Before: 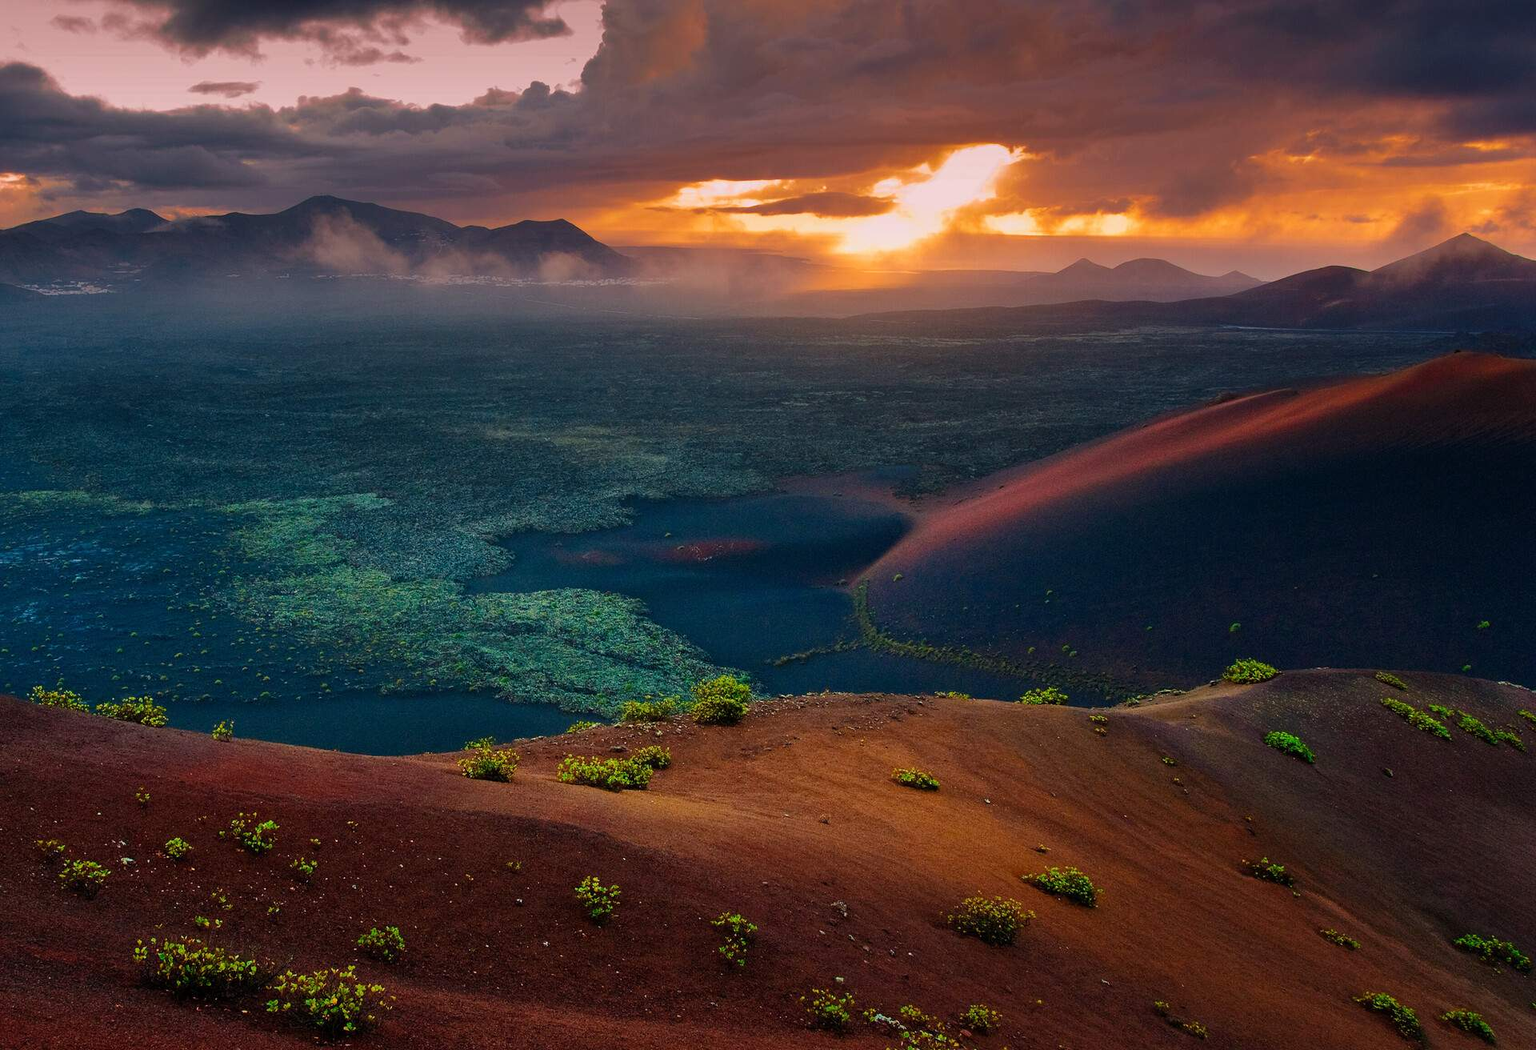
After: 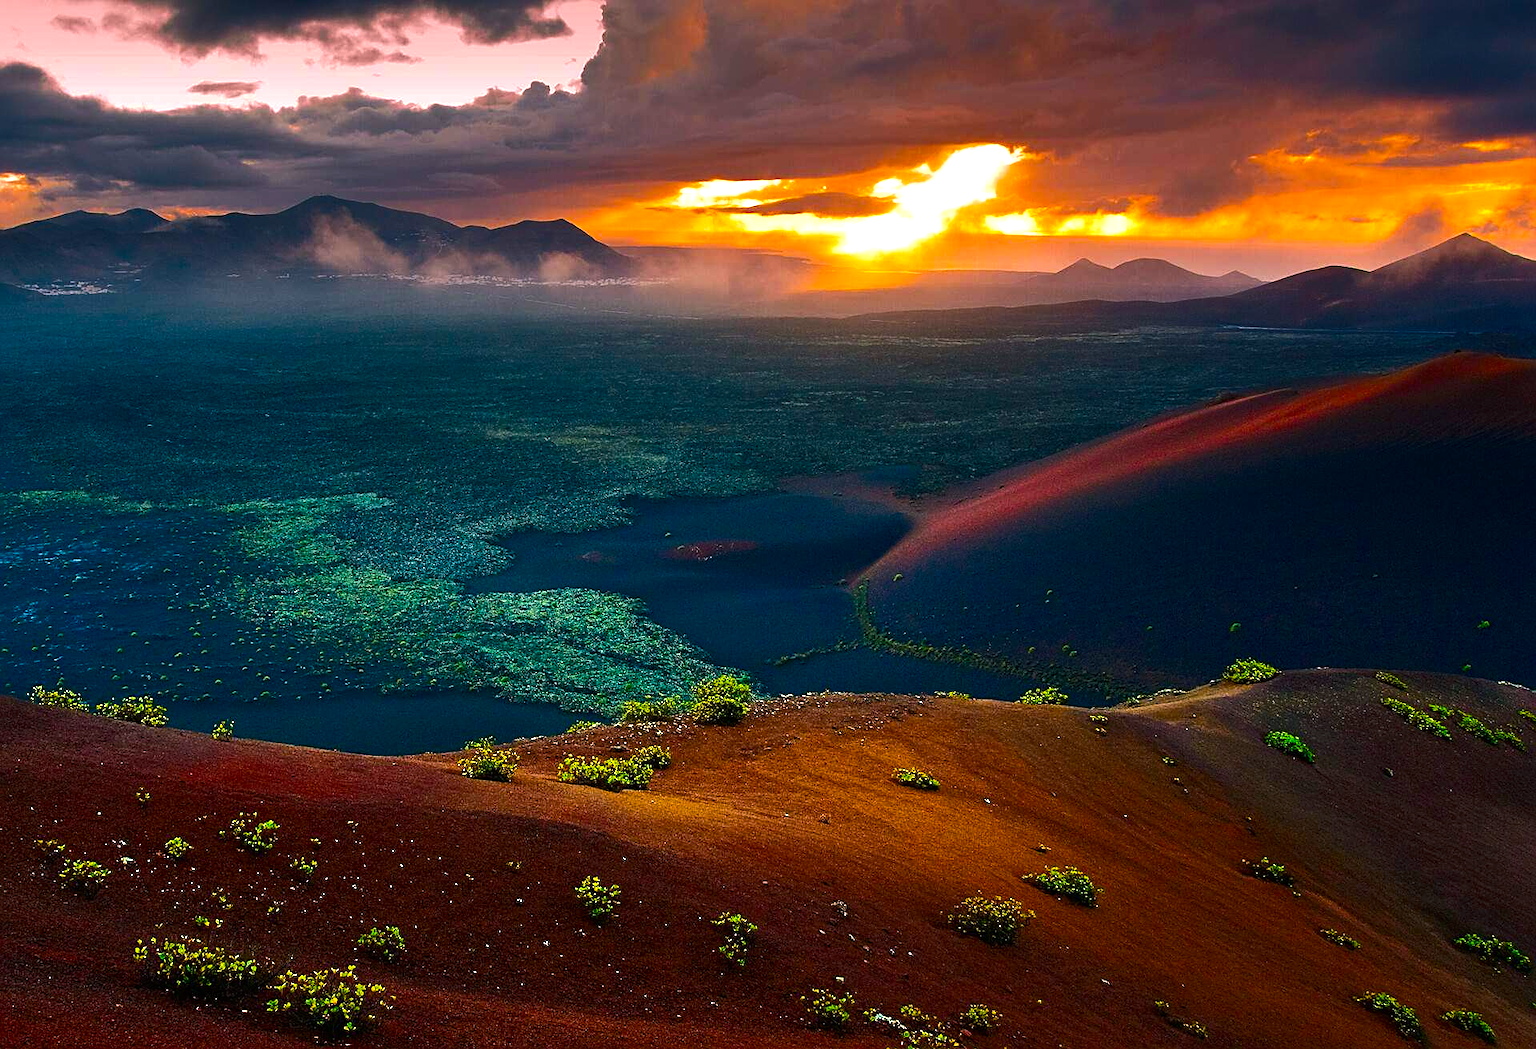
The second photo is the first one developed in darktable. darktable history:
tone curve: curves: ch0 [(0, 0) (0.003, 0.006) (0.011, 0.01) (0.025, 0.017) (0.044, 0.029) (0.069, 0.043) (0.1, 0.064) (0.136, 0.091) (0.177, 0.128) (0.224, 0.162) (0.277, 0.206) (0.335, 0.258) (0.399, 0.324) (0.468, 0.404) (0.543, 0.499) (0.623, 0.595) (0.709, 0.693) (0.801, 0.786) (0.898, 0.883) (1, 1)], color space Lab, independent channels, preserve colors none
sharpen: on, module defaults
color balance rgb: shadows lift › luminance -7.601%, shadows lift › chroma 2.435%, shadows lift › hue 164.37°, perceptual saturation grading › global saturation 30.181%, perceptual brilliance grading › global brilliance 24.982%, contrast 4.715%
